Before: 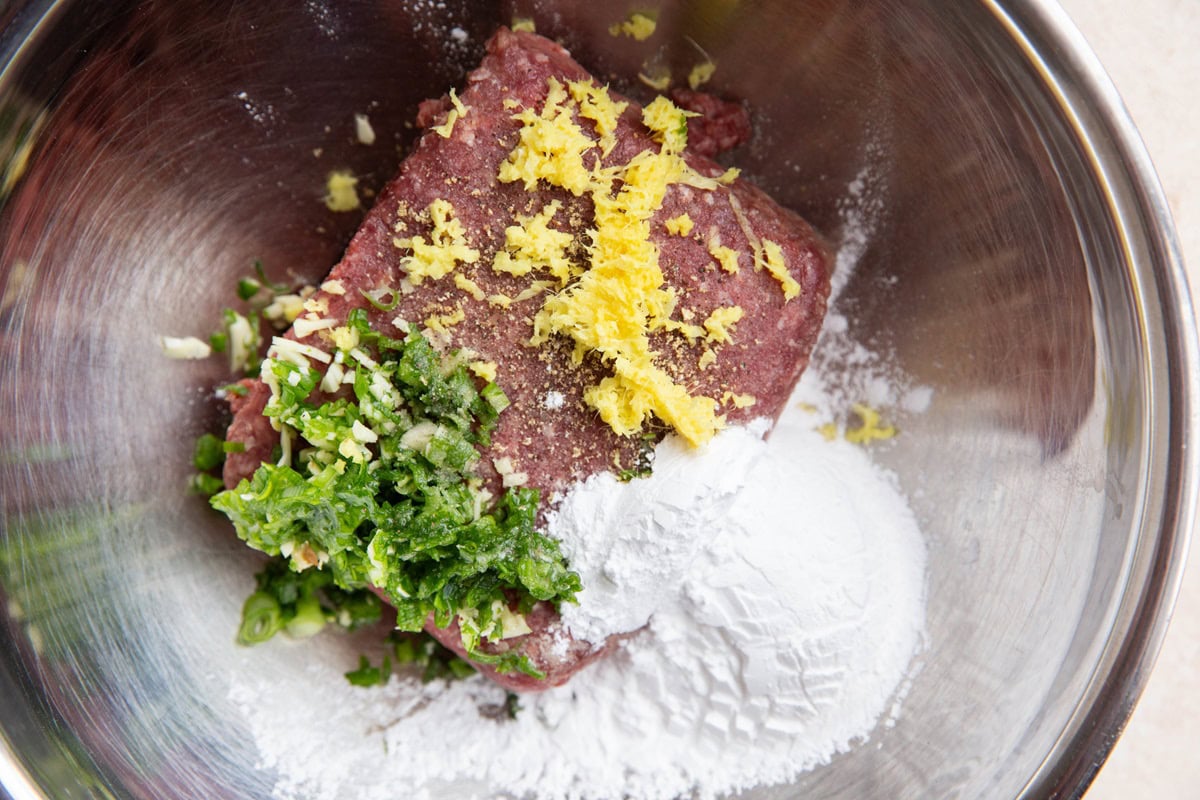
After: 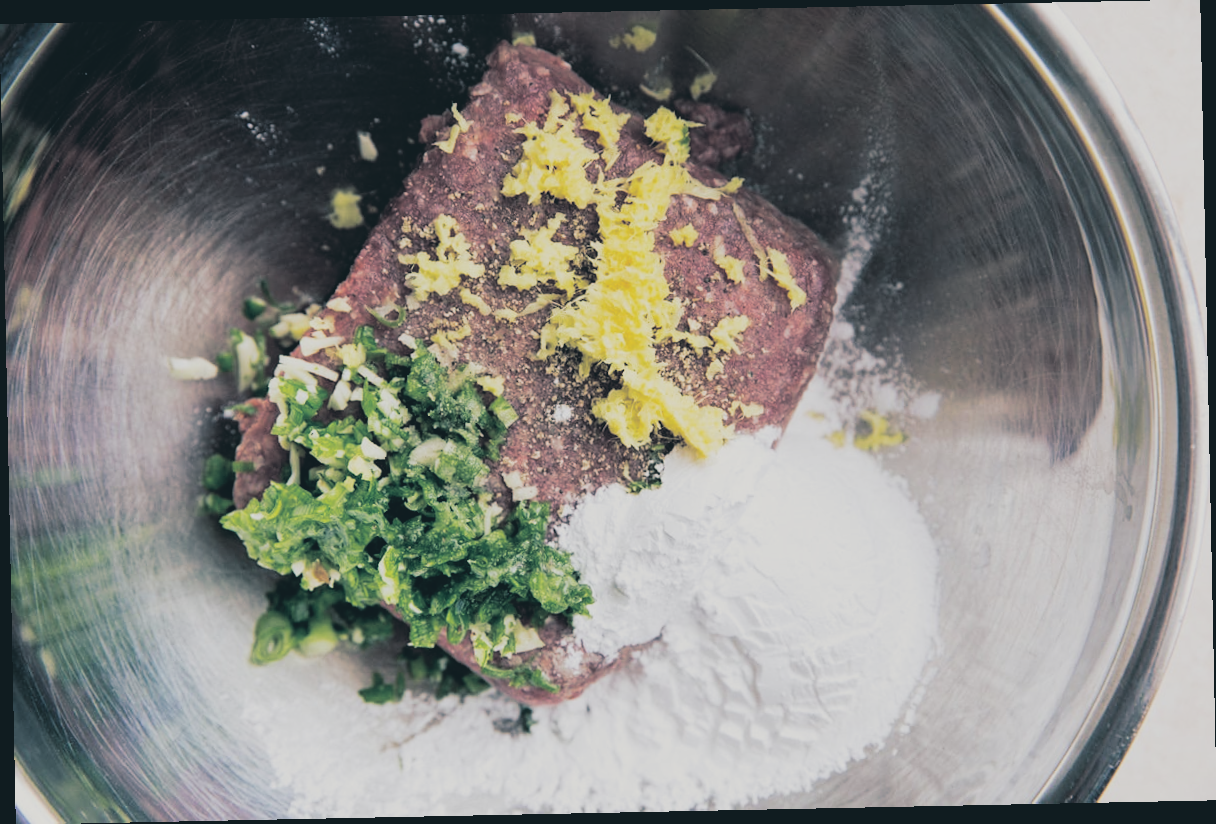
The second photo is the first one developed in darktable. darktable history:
split-toning: shadows › hue 205.2°, shadows › saturation 0.43, highlights › hue 54°, highlights › saturation 0.54
rotate and perspective: rotation -1.17°, automatic cropping off
contrast brightness saturation: contrast -0.15, brightness 0.05, saturation -0.12
filmic rgb: black relative exposure -16 EV, white relative exposure 5.31 EV, hardness 5.9, contrast 1.25, preserve chrominance no, color science v5 (2021)
